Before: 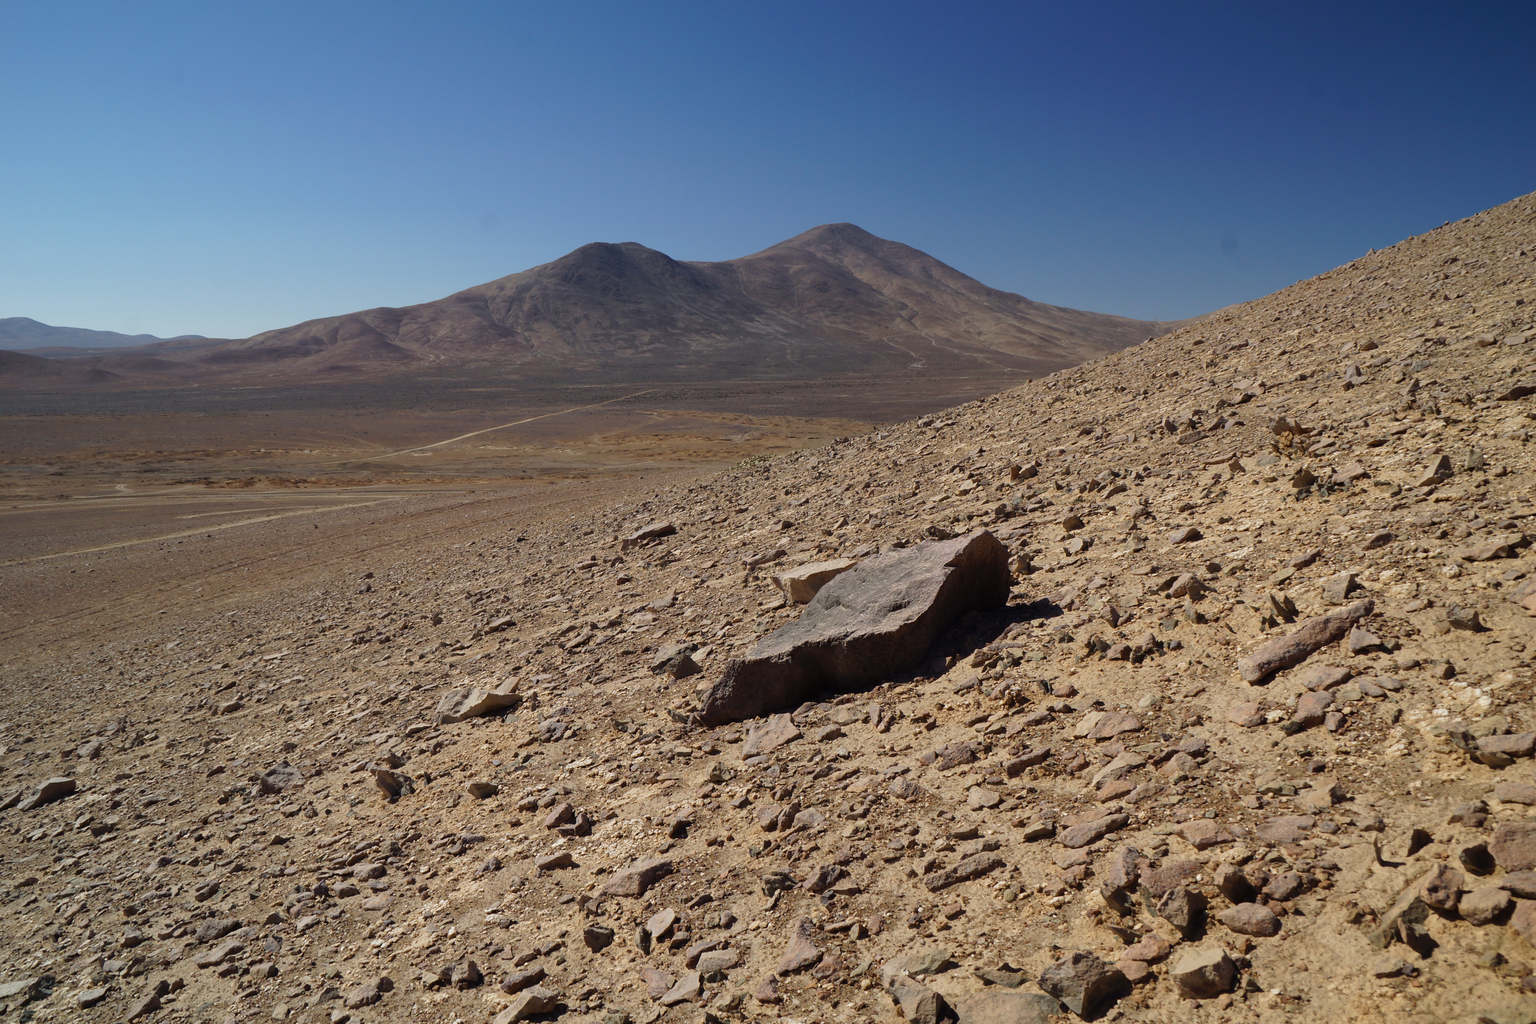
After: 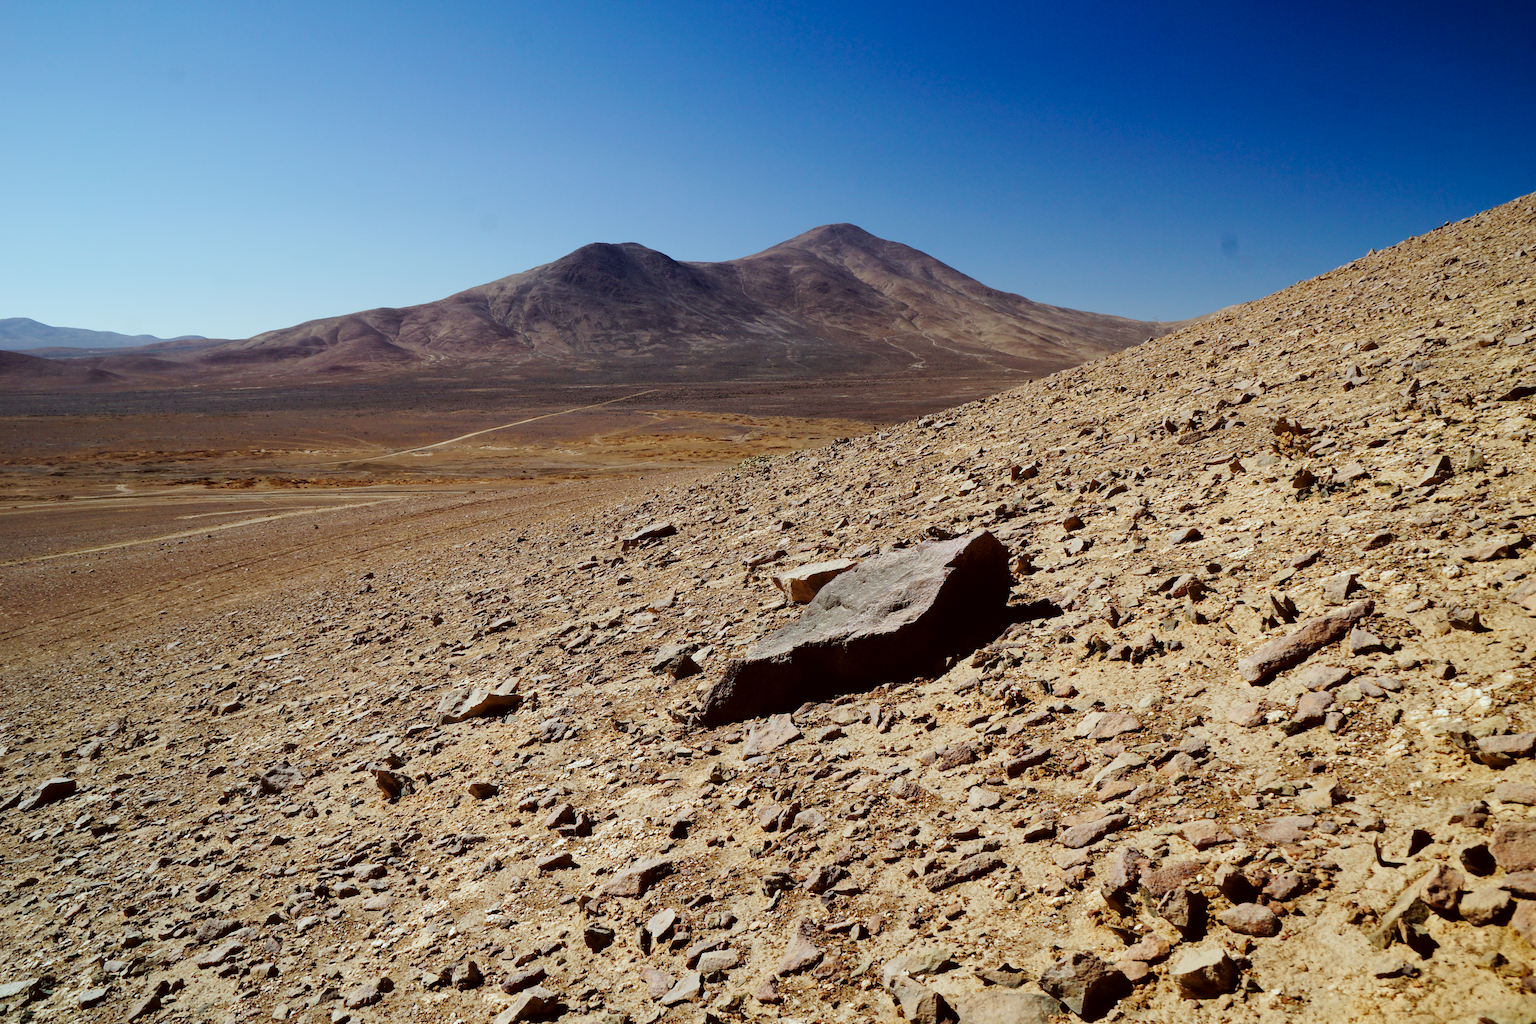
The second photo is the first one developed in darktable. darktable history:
color correction: highlights a* -4.98, highlights b* -3.76, shadows a* 3.83, shadows b* 4.08
tone curve: curves: ch0 [(0, 0) (0.003, 0) (0.011, 0.001) (0.025, 0.003) (0.044, 0.005) (0.069, 0.011) (0.1, 0.021) (0.136, 0.035) (0.177, 0.079) (0.224, 0.134) (0.277, 0.219) (0.335, 0.315) (0.399, 0.42) (0.468, 0.529) (0.543, 0.636) (0.623, 0.727) (0.709, 0.805) (0.801, 0.88) (0.898, 0.957) (1, 1)], preserve colors none
